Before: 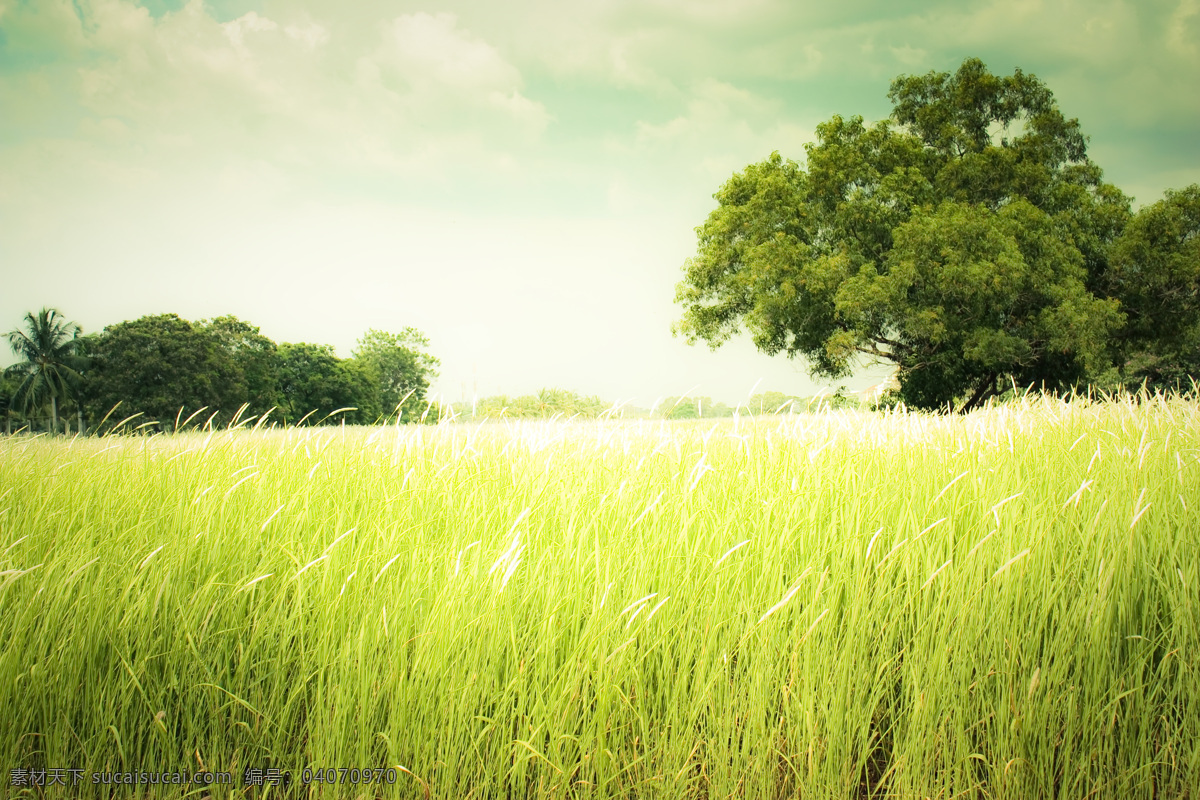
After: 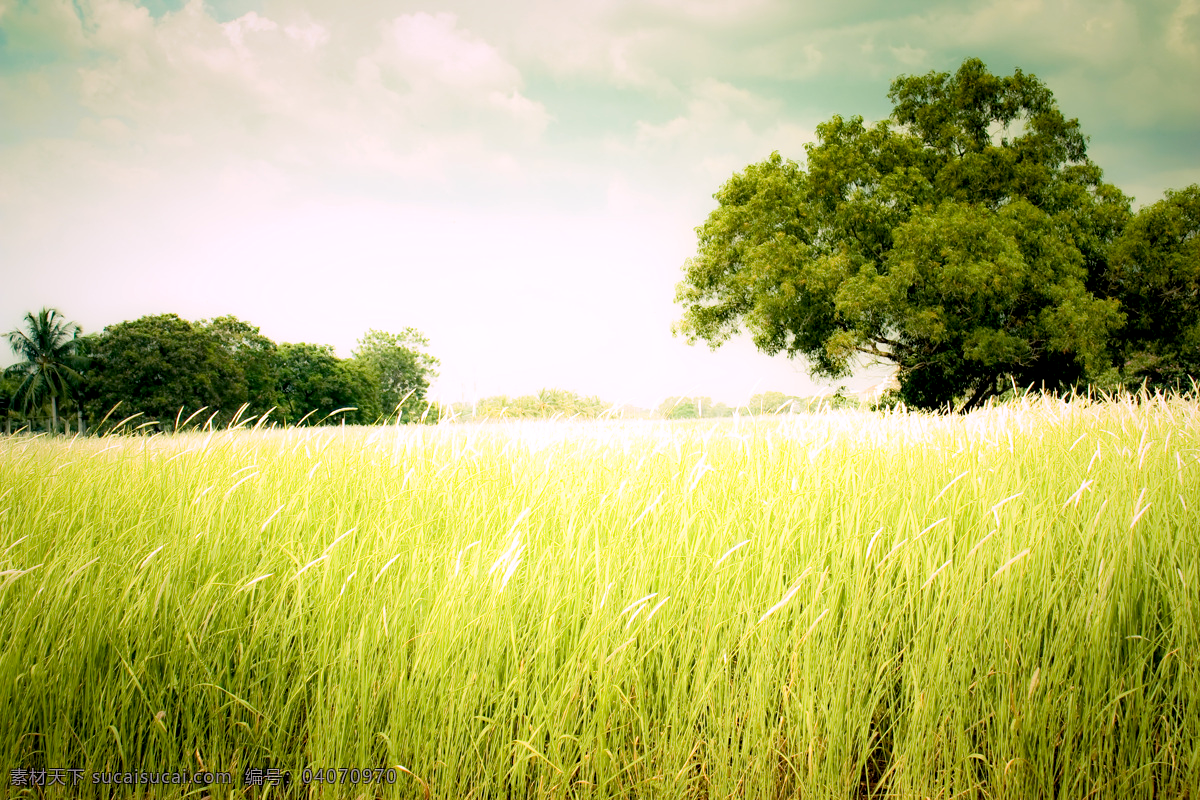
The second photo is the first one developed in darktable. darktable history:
exposure: black level correction 0.016, exposure -0.009 EV, compensate highlight preservation false
white balance: red 1.066, blue 1.119
color balance rgb: perceptual saturation grading › global saturation 20%, perceptual saturation grading › highlights -25%, perceptual saturation grading › shadows 25%
